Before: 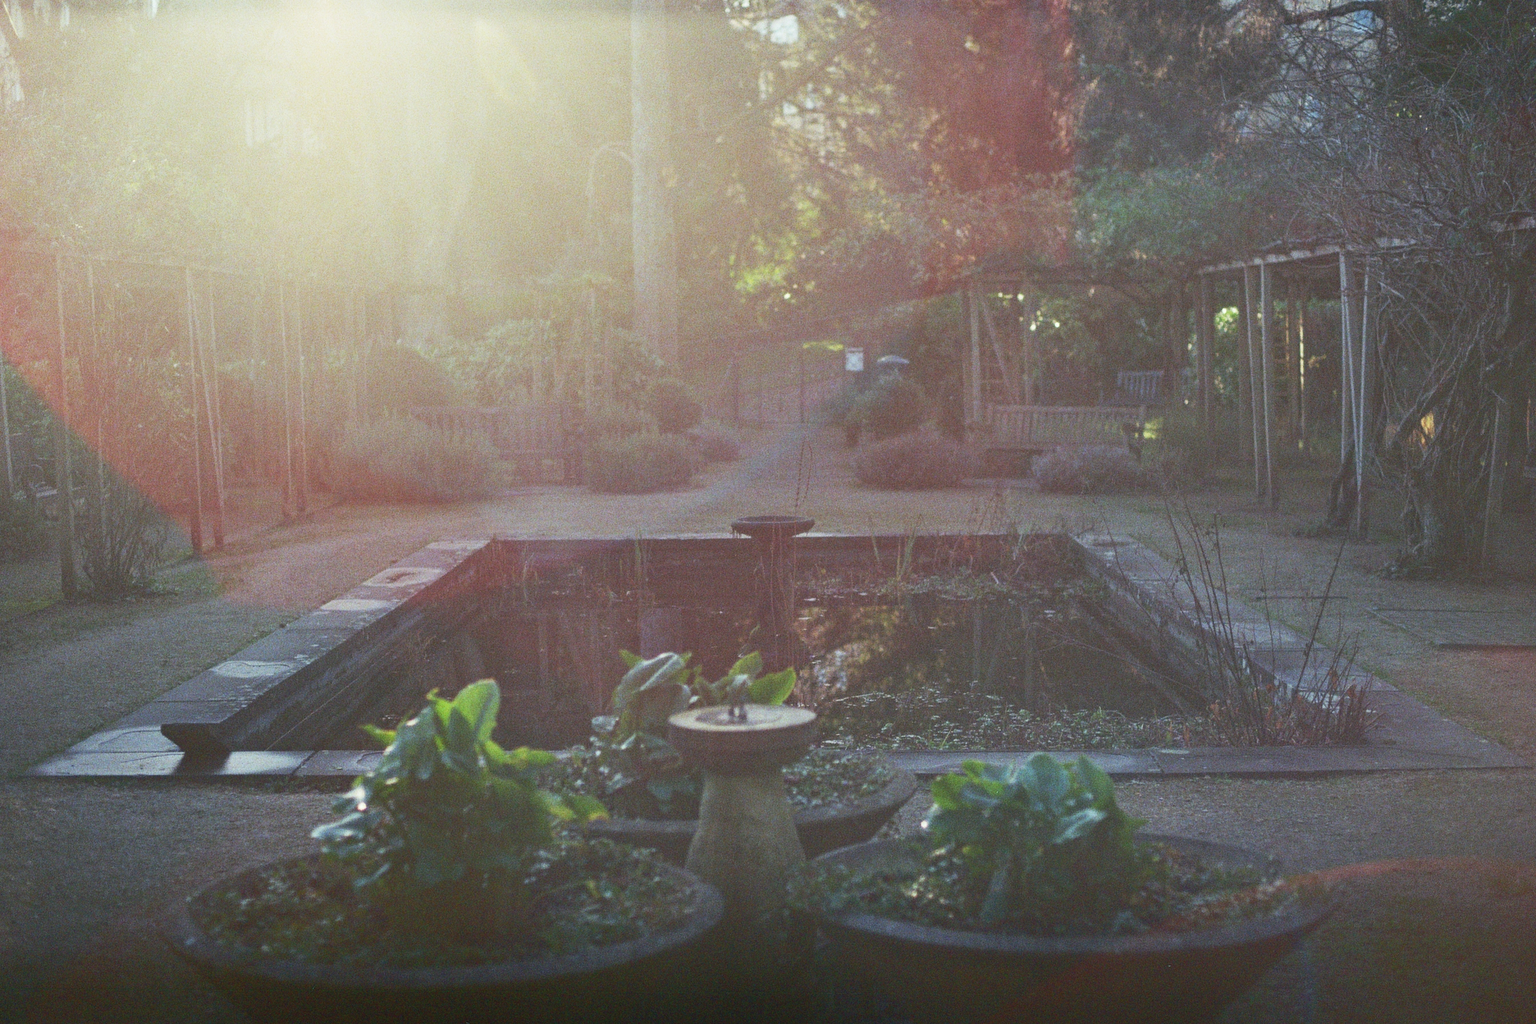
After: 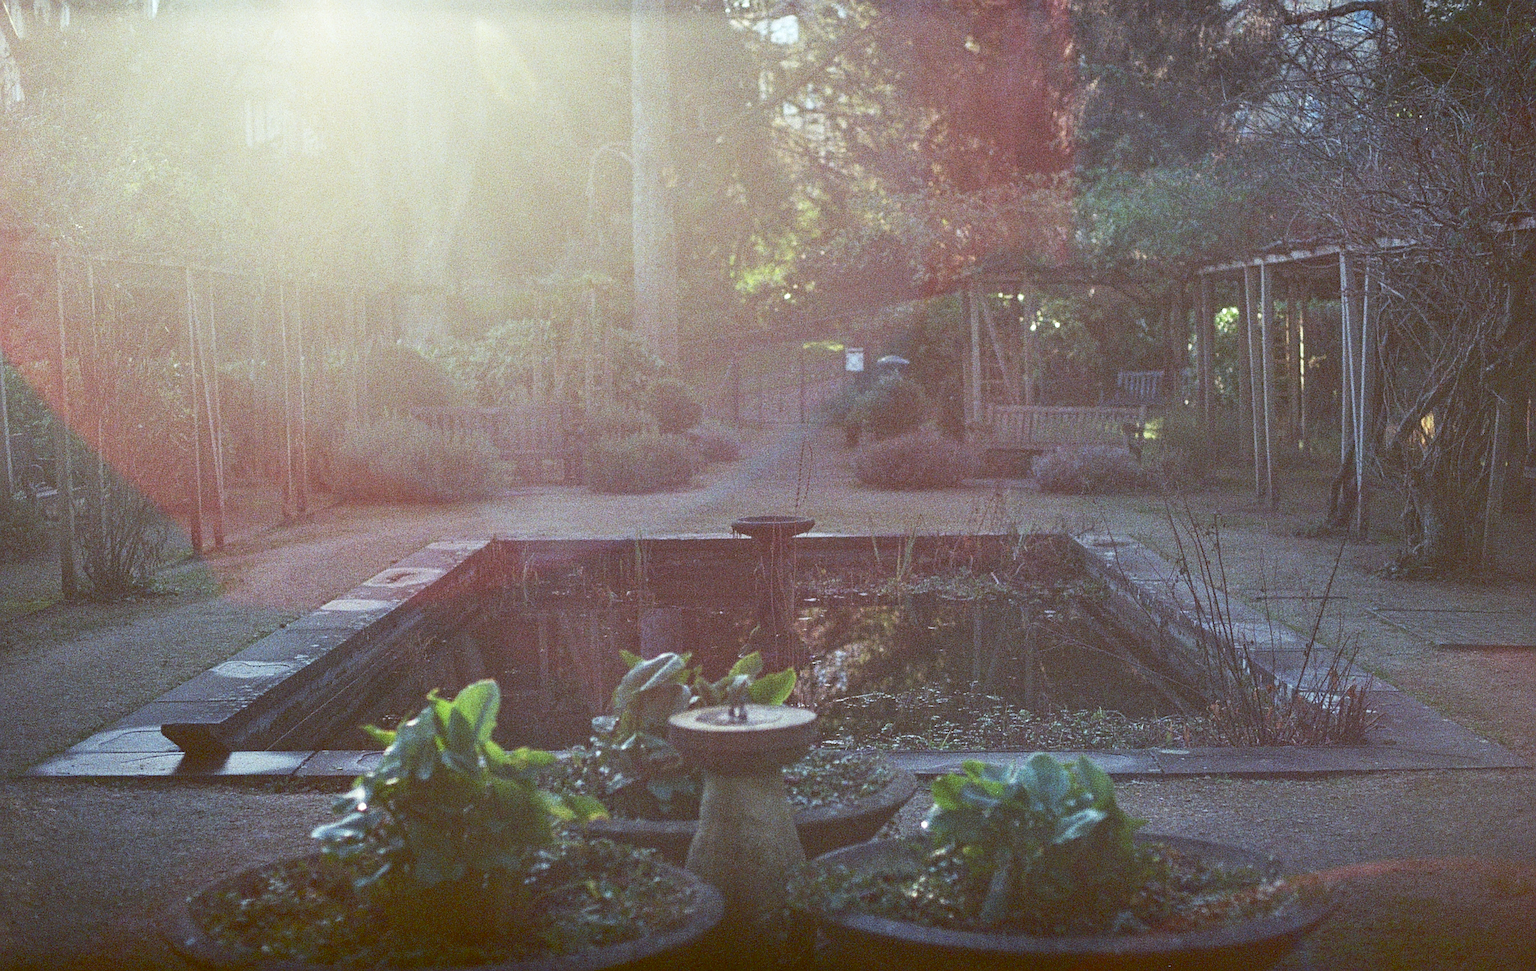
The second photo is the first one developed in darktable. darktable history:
crop and rotate: top 0%, bottom 5.097%
white balance: emerald 1
local contrast: on, module defaults
color balance: lift [1, 1.015, 1.004, 0.985], gamma [1, 0.958, 0.971, 1.042], gain [1, 0.956, 0.977, 1.044]
sharpen: on, module defaults
